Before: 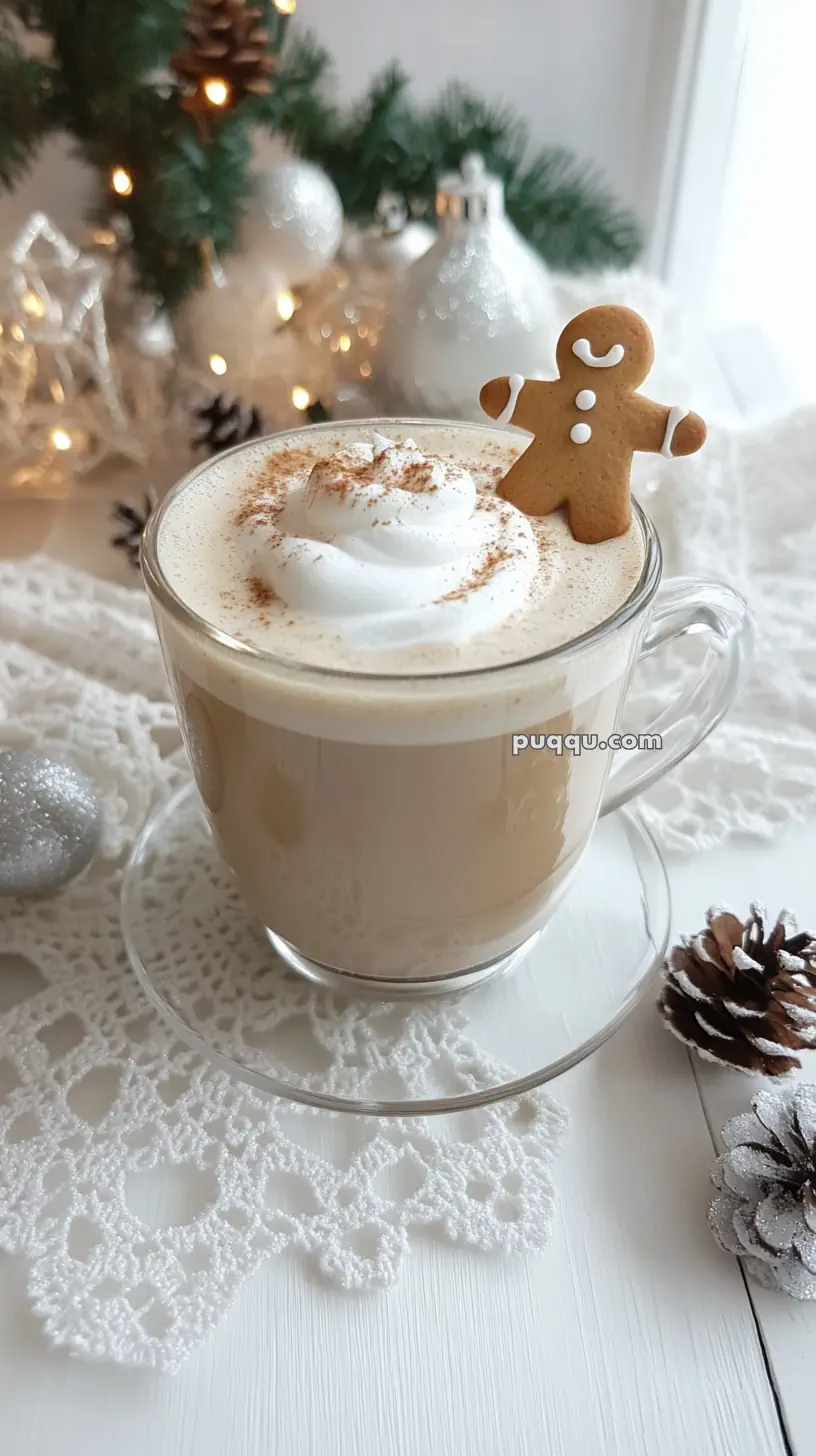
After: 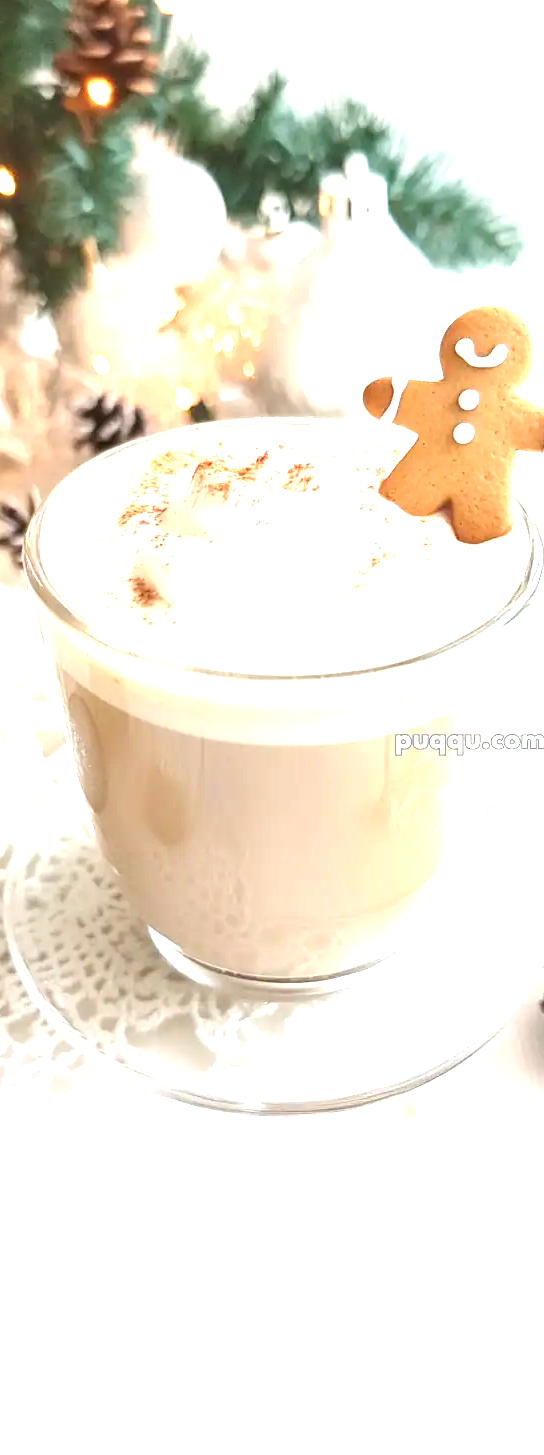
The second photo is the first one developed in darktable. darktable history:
crop and rotate: left 14.417%, right 18.847%
exposure: exposure 2.045 EV, compensate highlight preservation false
